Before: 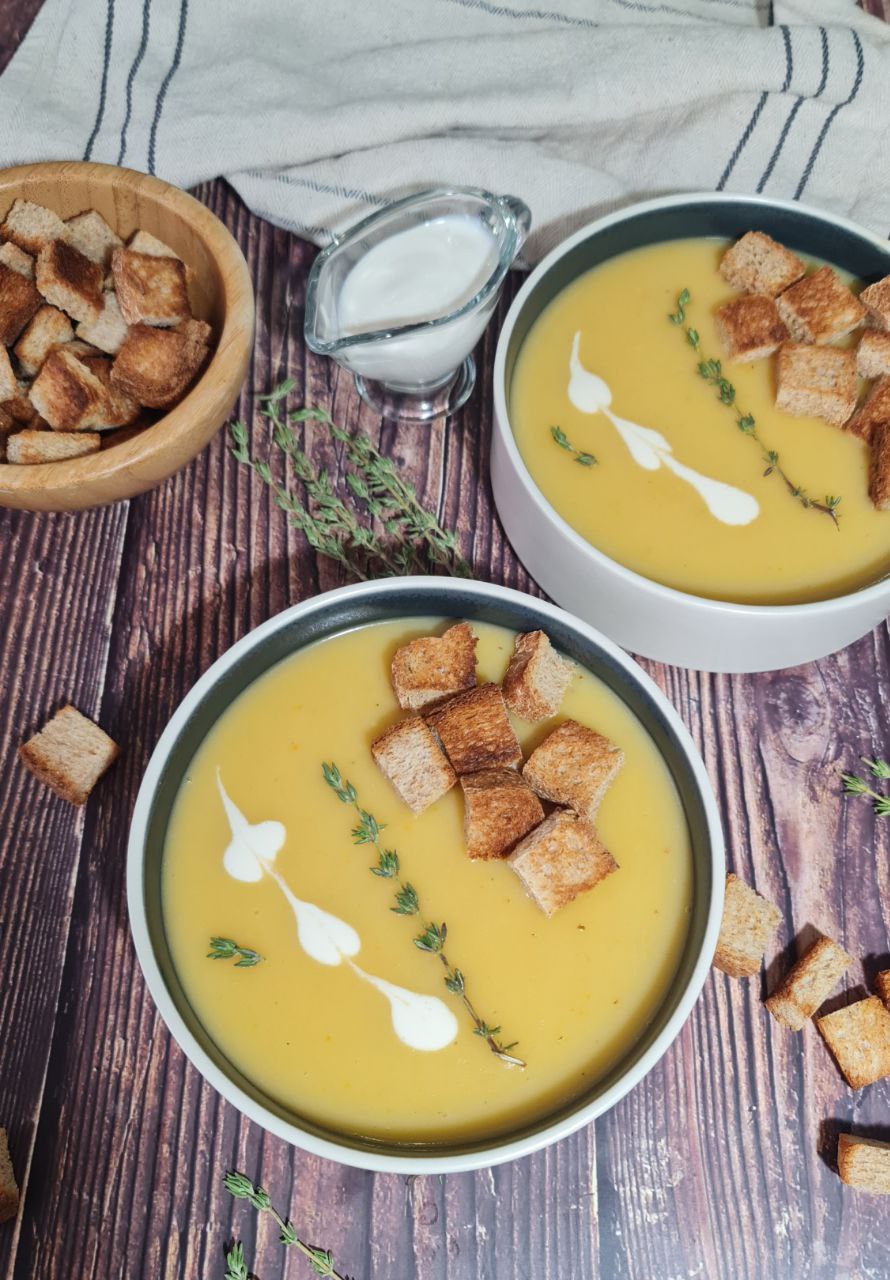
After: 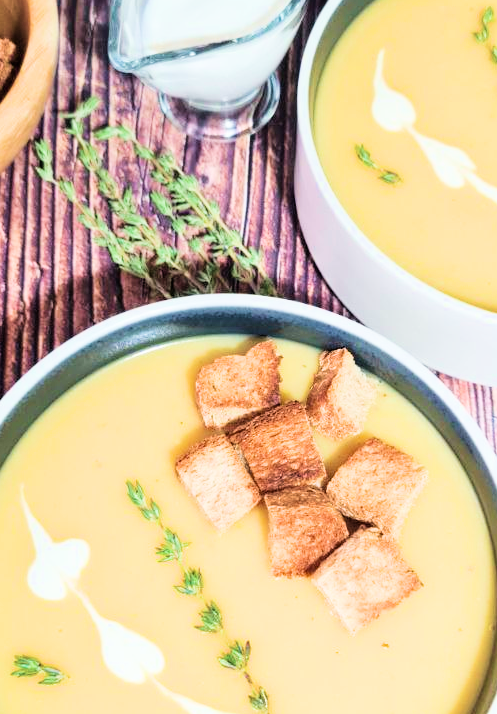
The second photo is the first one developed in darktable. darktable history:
exposure: black level correction 0, exposure 1.45 EV, compensate exposure bias true, compensate highlight preservation false
velvia: strength 56%
filmic rgb: black relative exposure -5 EV, hardness 2.88, contrast 1.3
crop and rotate: left 22.13%, top 22.054%, right 22.026%, bottom 22.102%
color balance rgb: global vibrance -1%, saturation formula JzAzBz (2021)
